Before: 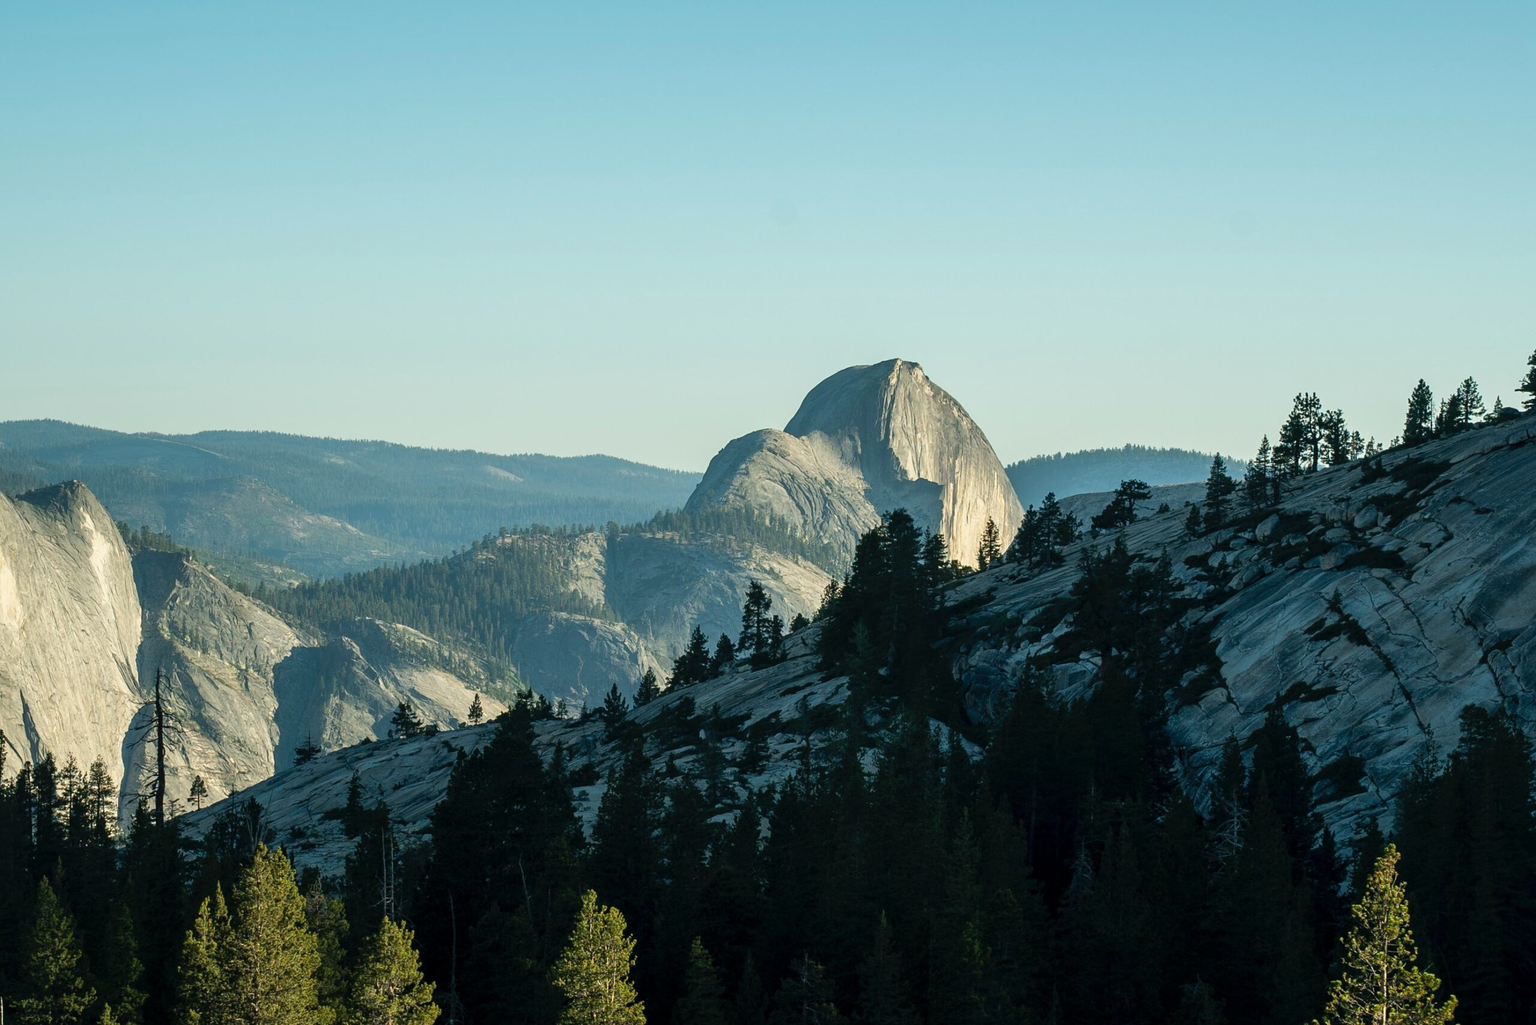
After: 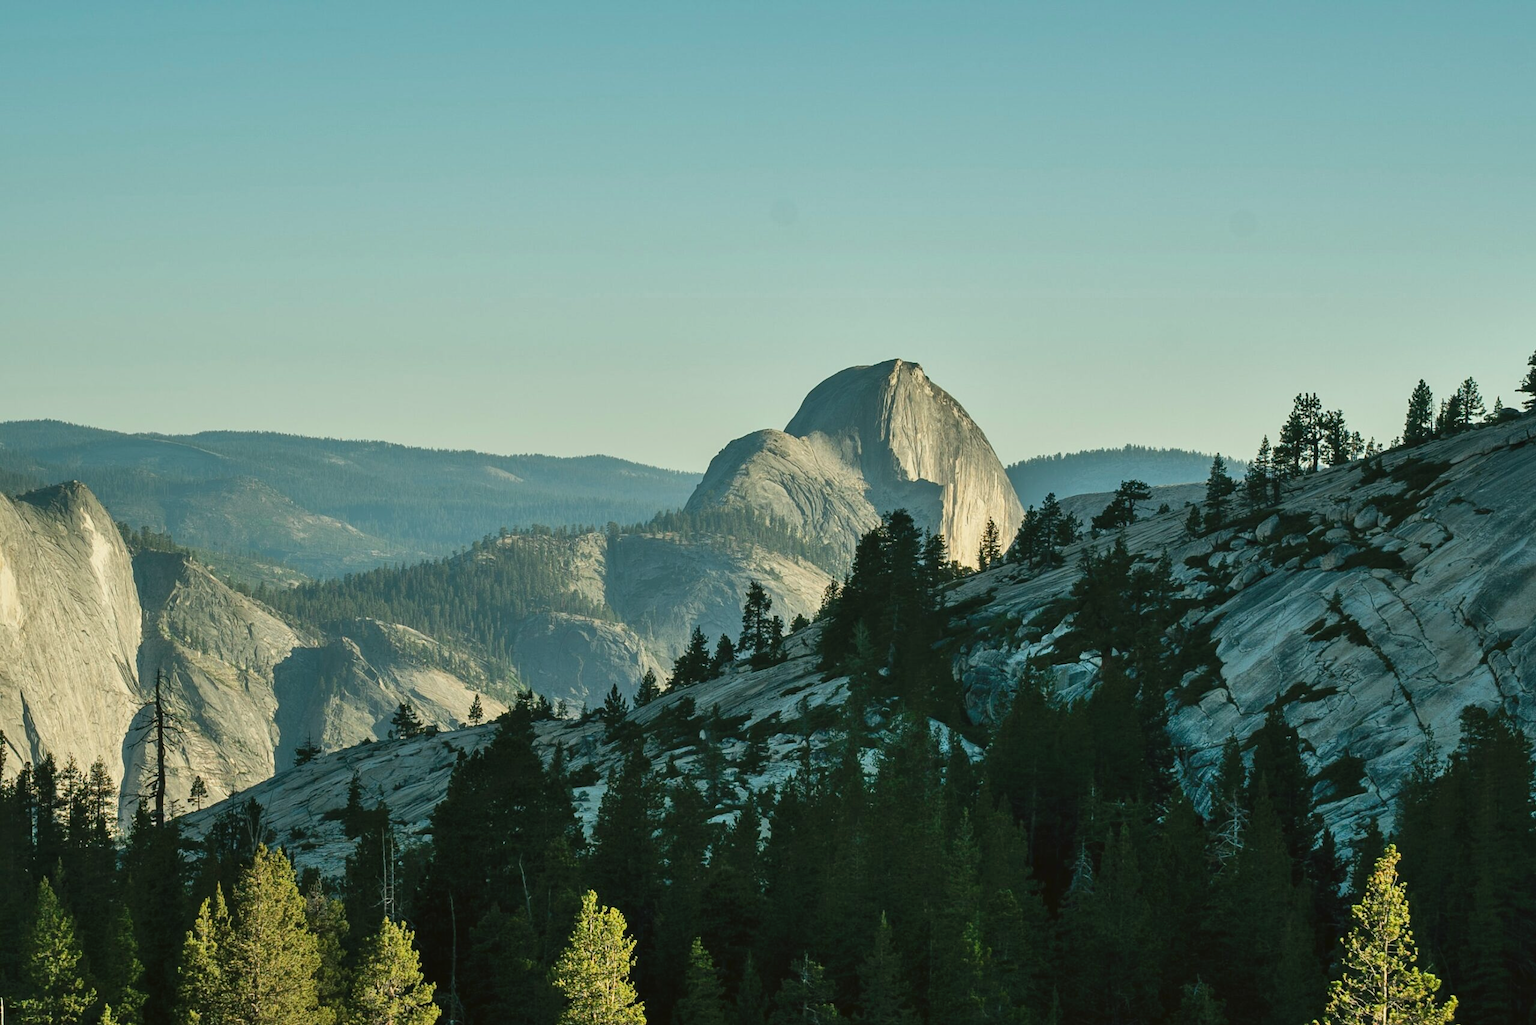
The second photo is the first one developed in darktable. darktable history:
shadows and highlights: soften with gaussian
color balance: mode lift, gamma, gain (sRGB), lift [1.04, 1, 1, 0.97], gamma [1.01, 1, 1, 0.97], gain [0.96, 1, 1, 0.97]
